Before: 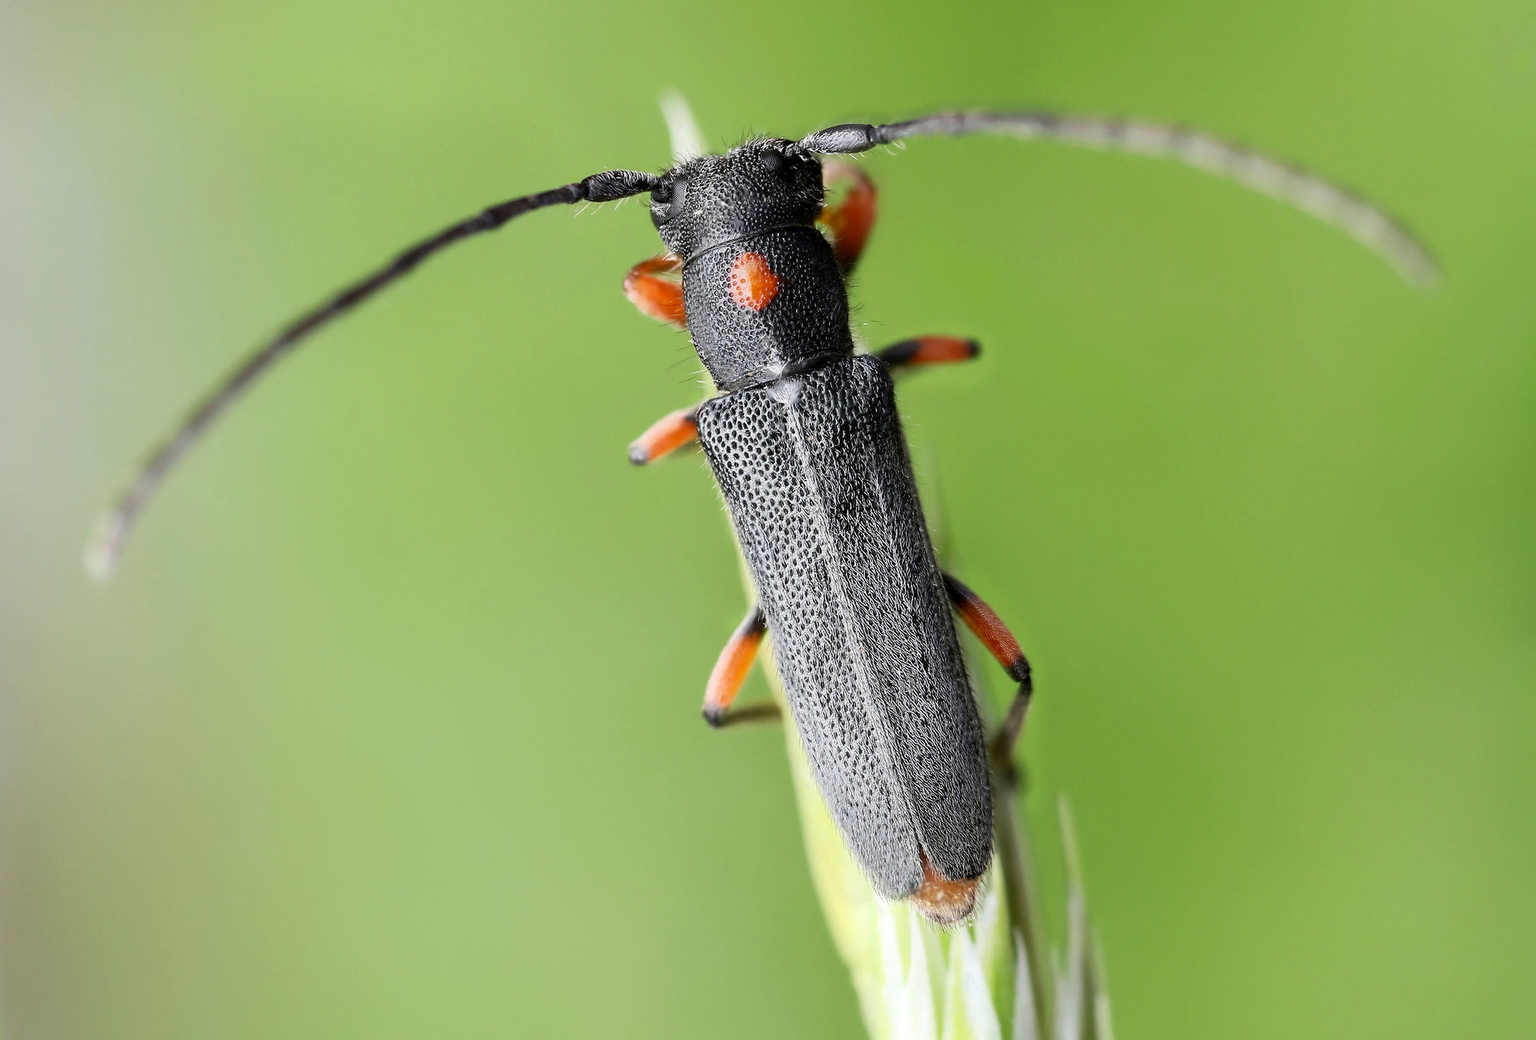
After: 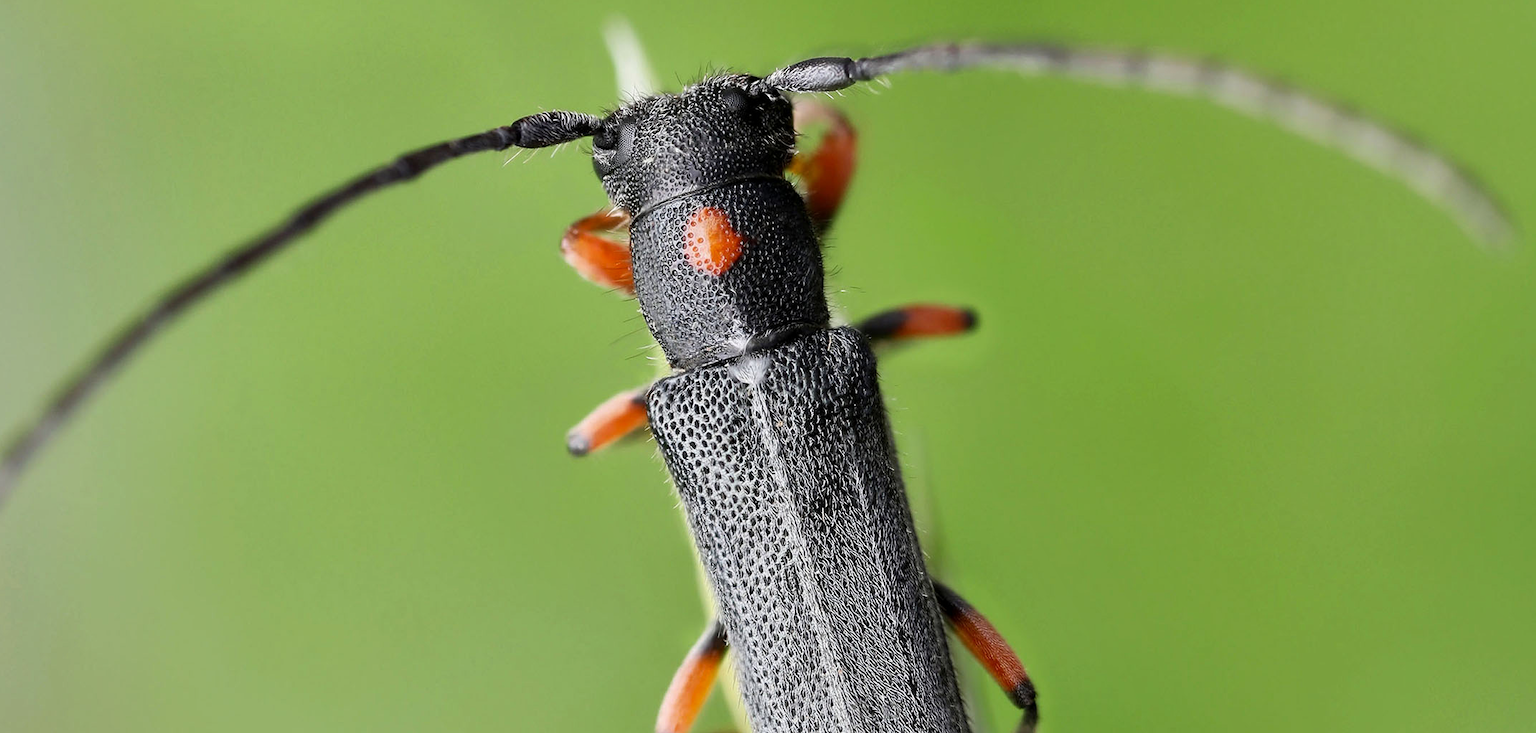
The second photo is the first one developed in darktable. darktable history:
crop and rotate: left 9.345%, top 7.22%, right 4.982%, bottom 32.331%
shadows and highlights: shadows 22.7, highlights -48.71, soften with gaussian
